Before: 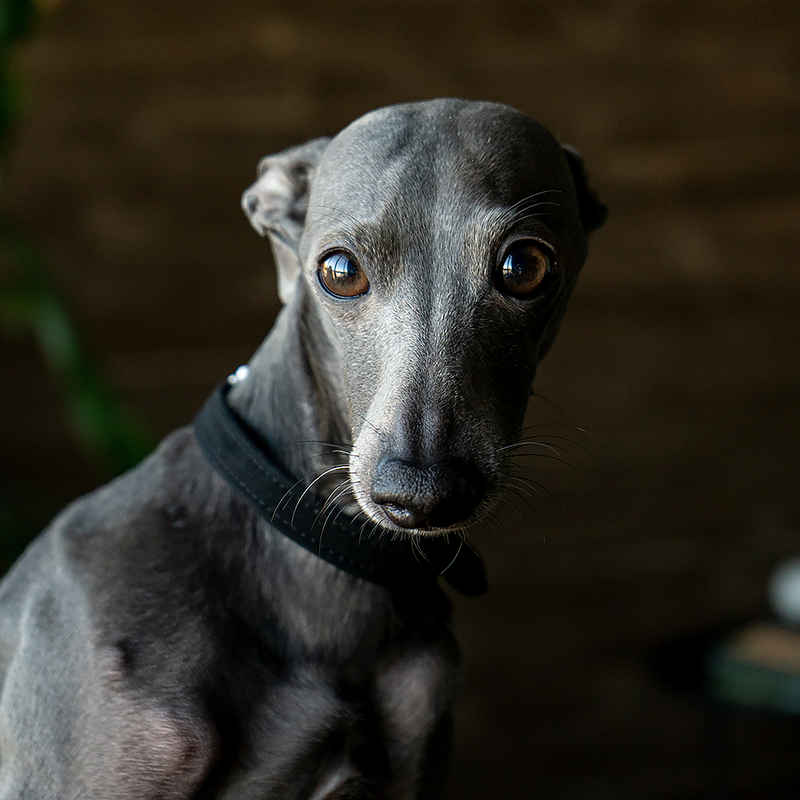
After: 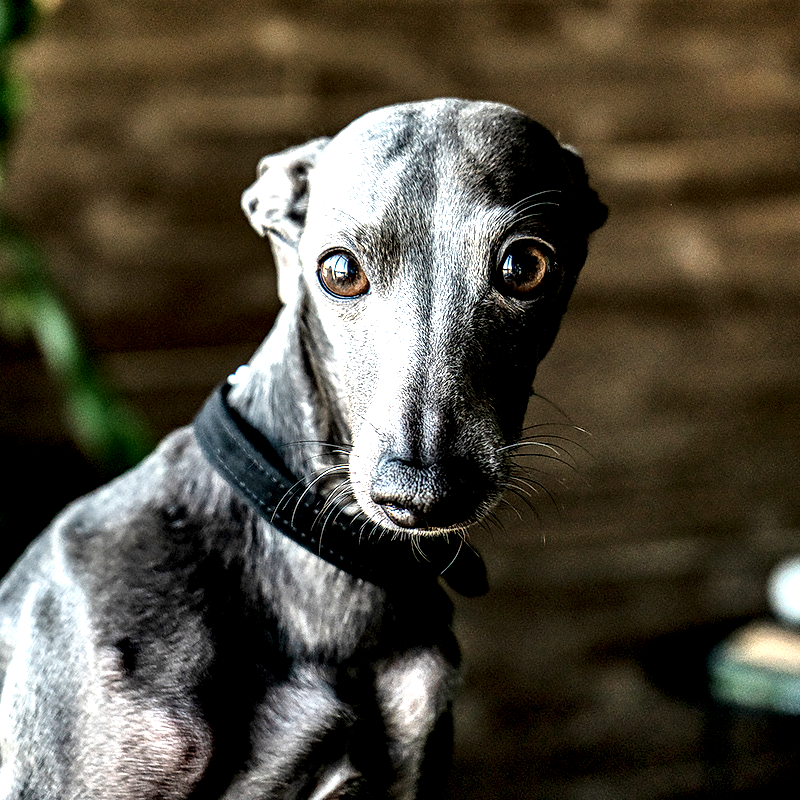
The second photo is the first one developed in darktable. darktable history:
local contrast: shadows 185%, detail 225%
shadows and highlights: highlights color adjustment 0%, low approximation 0.01, soften with gaussian
exposure: black level correction 0, exposure 1.1 EV, compensate exposure bias true, compensate highlight preservation false
